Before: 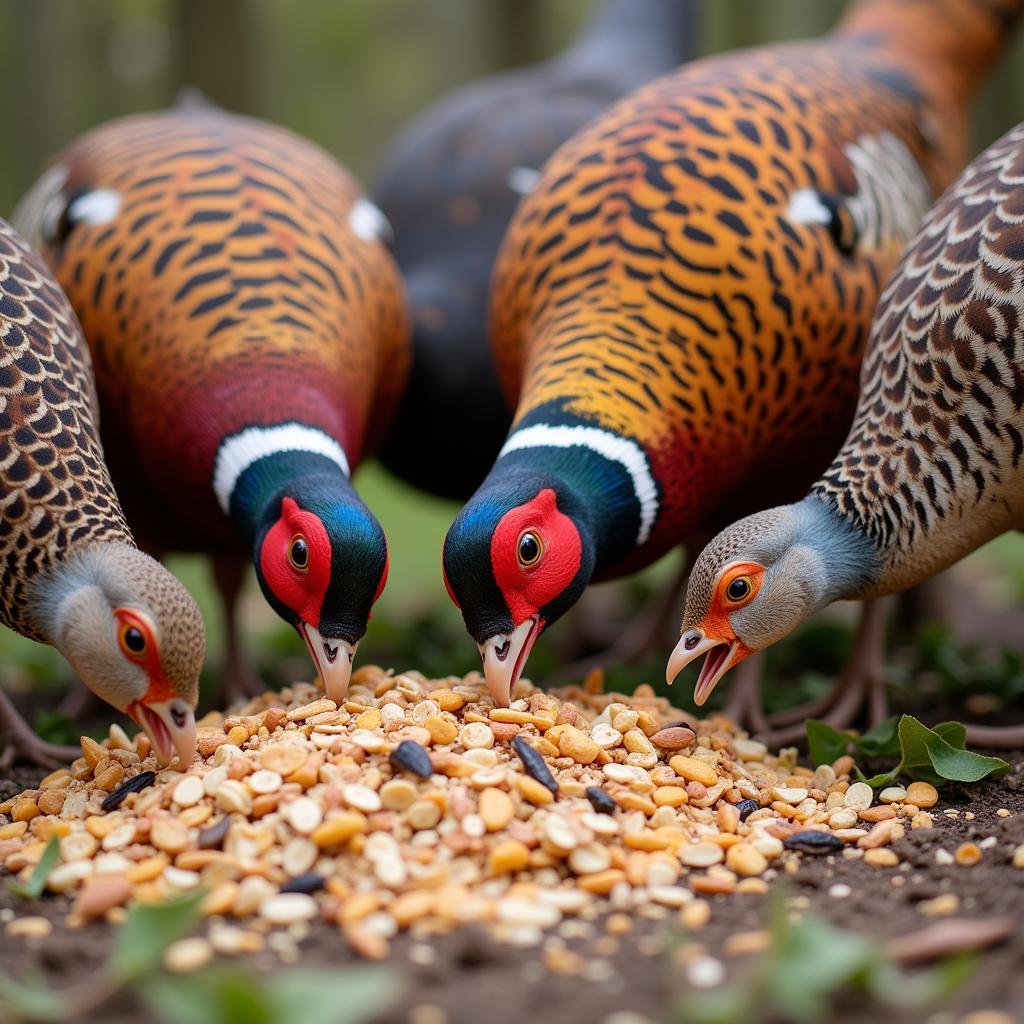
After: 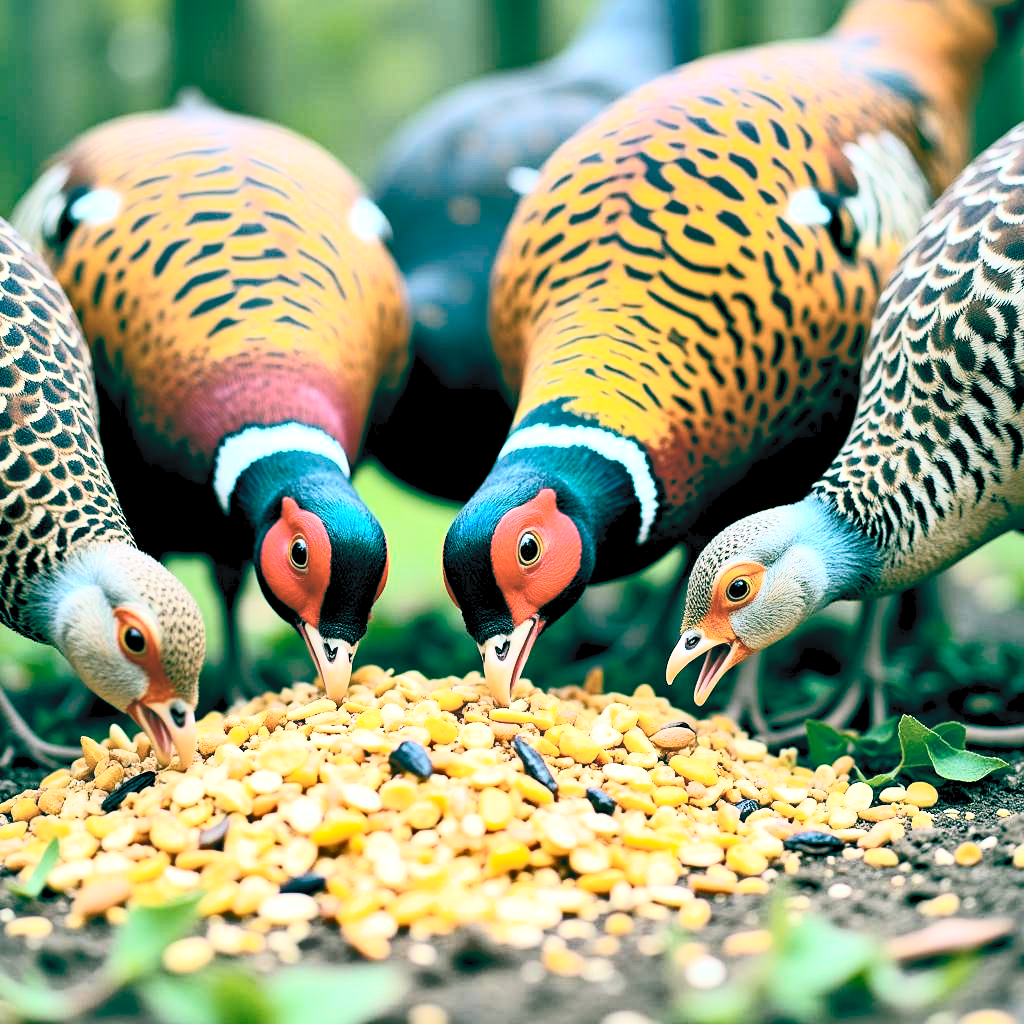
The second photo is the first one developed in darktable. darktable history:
contrast brightness saturation: contrast 0.447, brightness 0.559, saturation -0.197
exposure: exposure 0.722 EV, compensate highlight preservation false
color balance rgb: global offset › luminance -0.547%, global offset › chroma 0.902%, global offset › hue 173.85°, perceptual saturation grading › global saturation 30.229%, global vibrance 20%
haze removal: compatibility mode true, adaptive false
shadows and highlights: highlights color adjustment 45.86%, soften with gaussian
